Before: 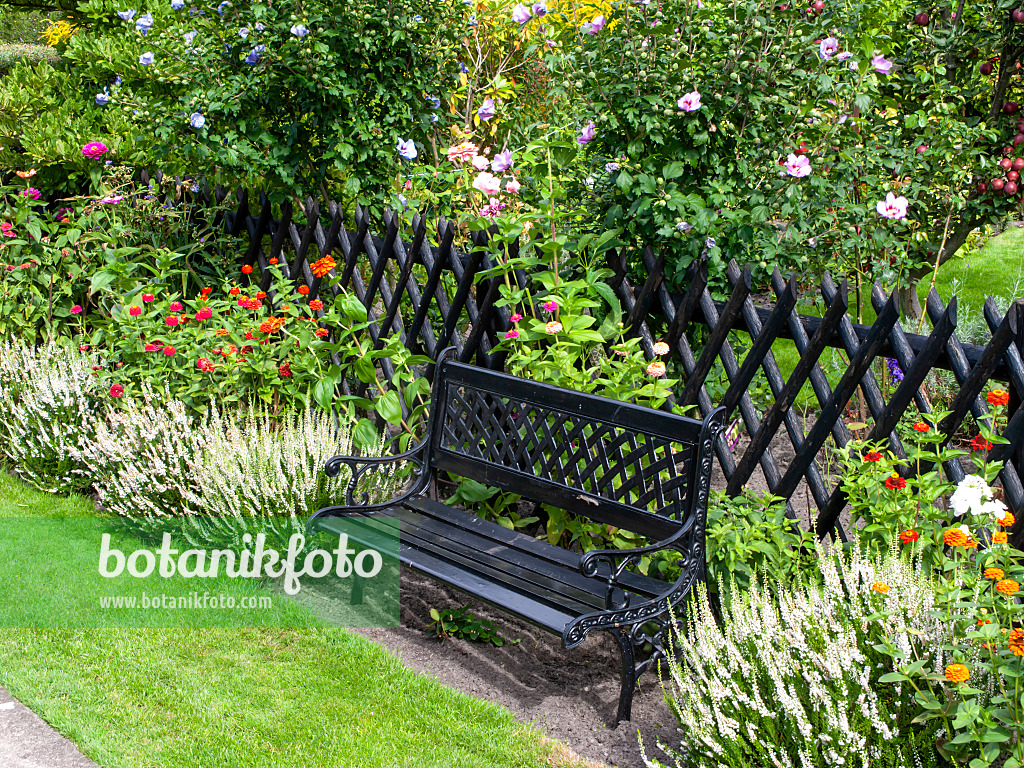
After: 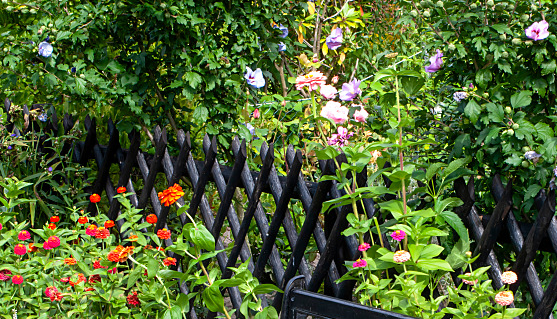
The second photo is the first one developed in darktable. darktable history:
crop: left 14.862%, top 9.305%, right 30.652%, bottom 49.15%
